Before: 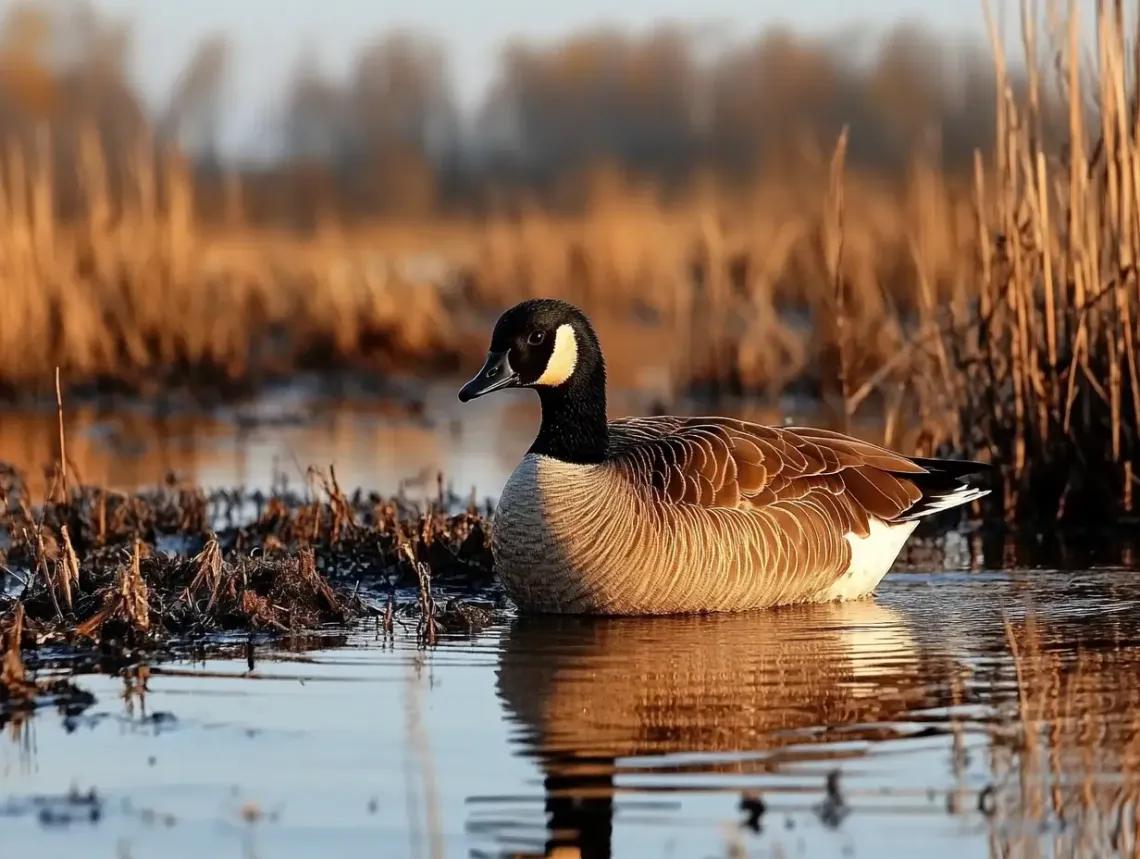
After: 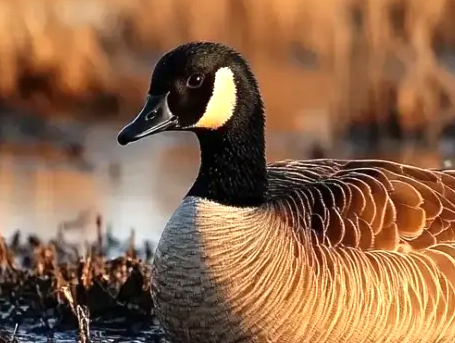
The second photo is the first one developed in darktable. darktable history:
crop: left 30%, top 30%, right 30%, bottom 30%
exposure: black level correction 0, exposure 0.5 EV, compensate highlight preservation false
